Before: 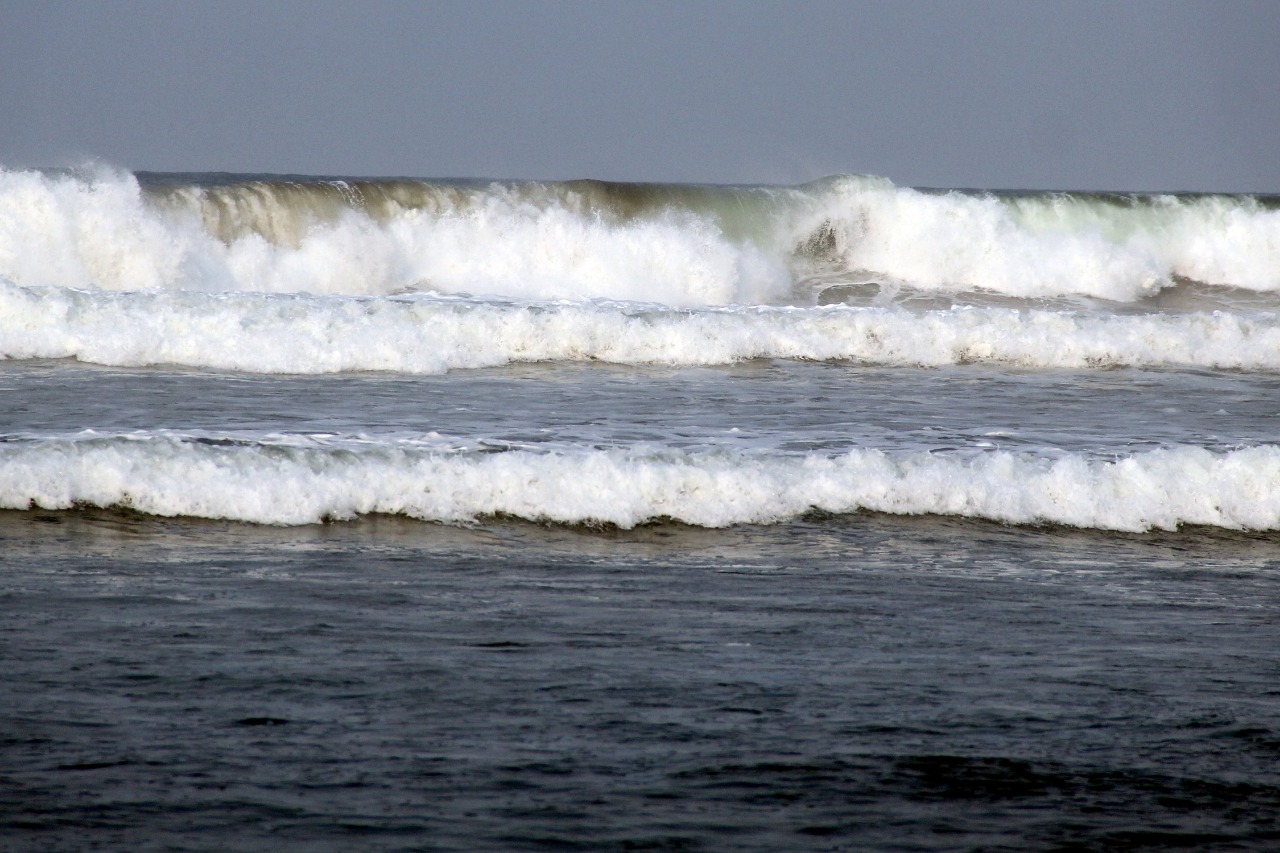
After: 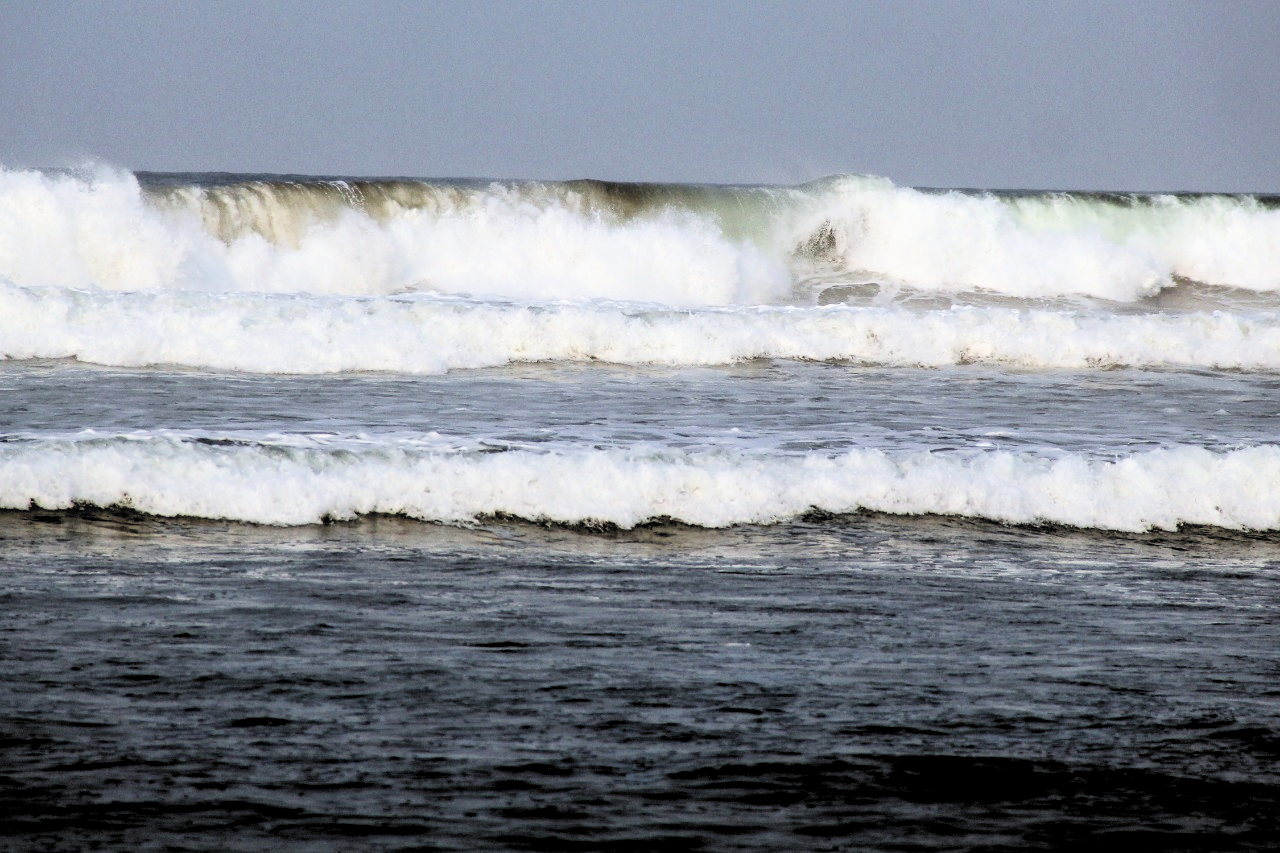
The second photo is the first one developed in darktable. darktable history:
exposure: black level correction 0, exposure 0.498 EV, compensate highlight preservation false
filmic rgb: black relative exposure -5.14 EV, white relative exposure 3.96 EV, hardness 2.88, contrast 1.297, highlights saturation mix -30.58%, color science v6 (2022)
local contrast: on, module defaults
